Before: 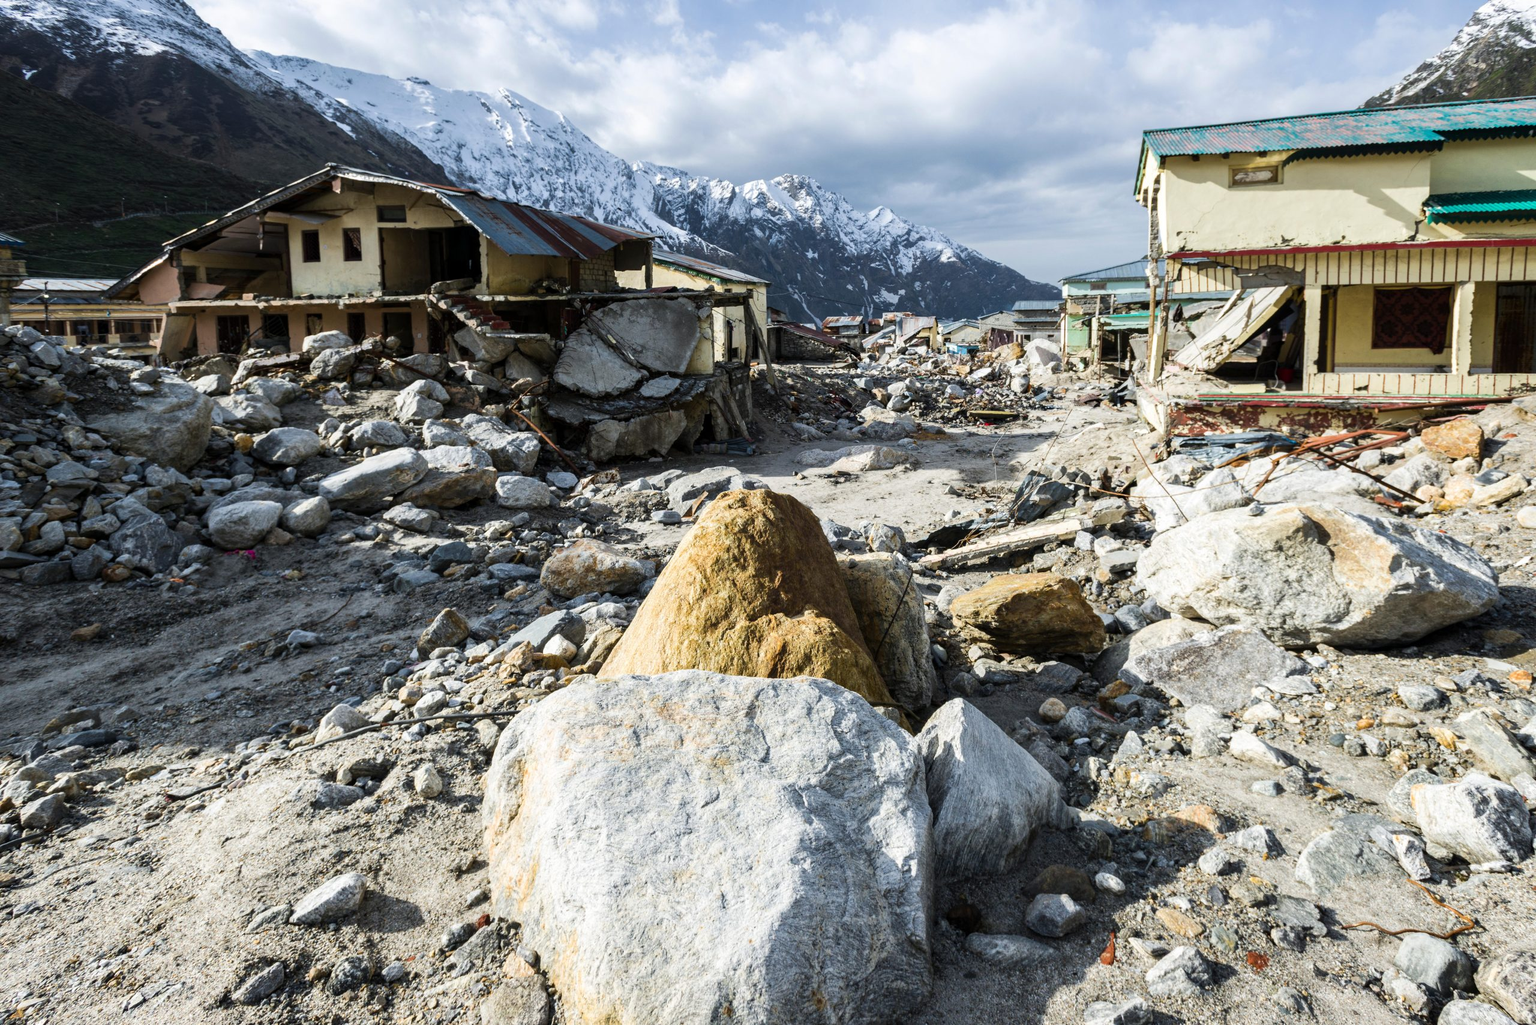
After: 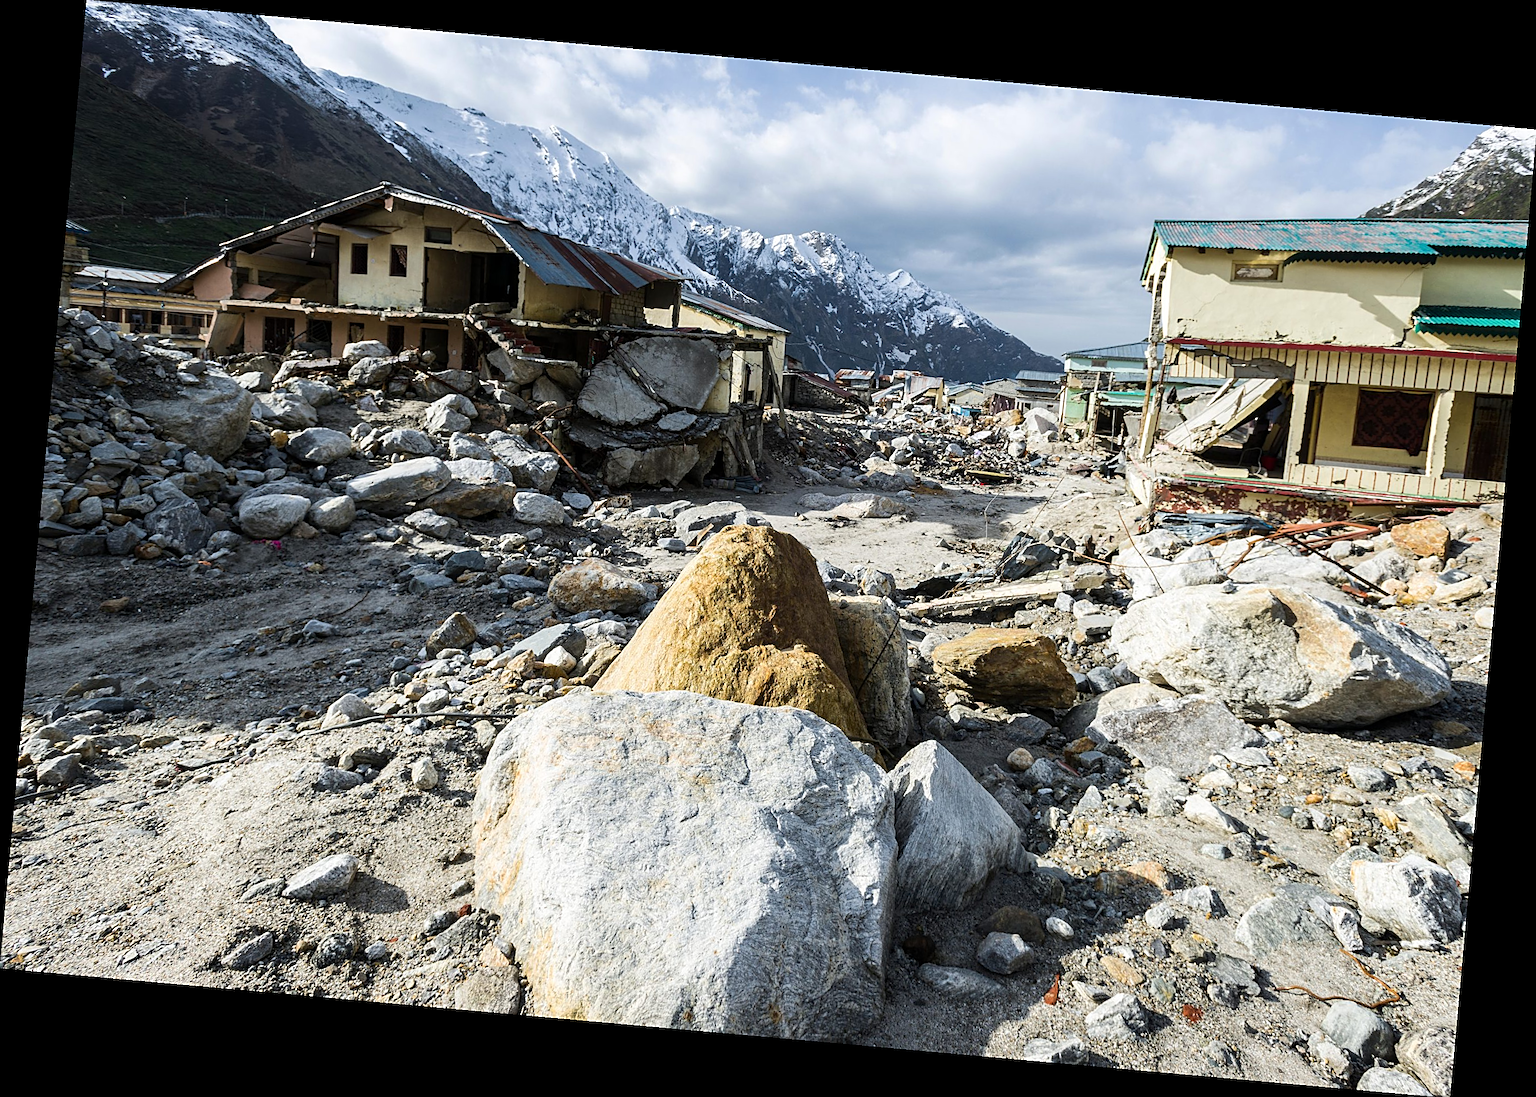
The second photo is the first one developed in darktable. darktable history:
sharpen: amount 0.75
rotate and perspective: rotation 5.12°, automatic cropping off
